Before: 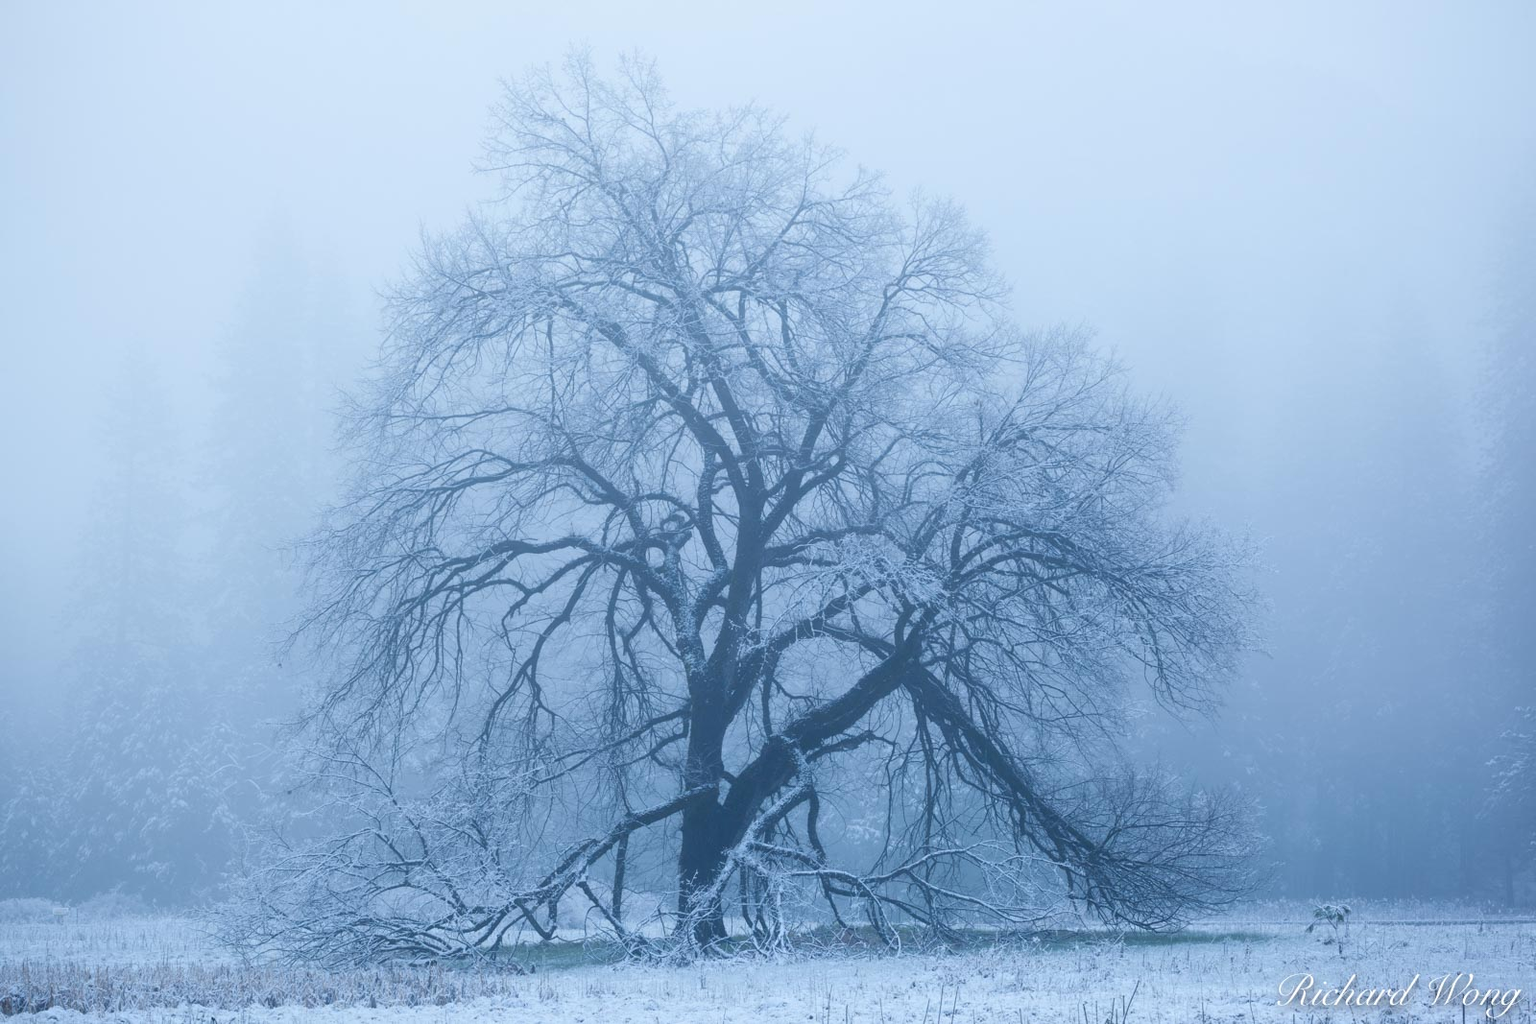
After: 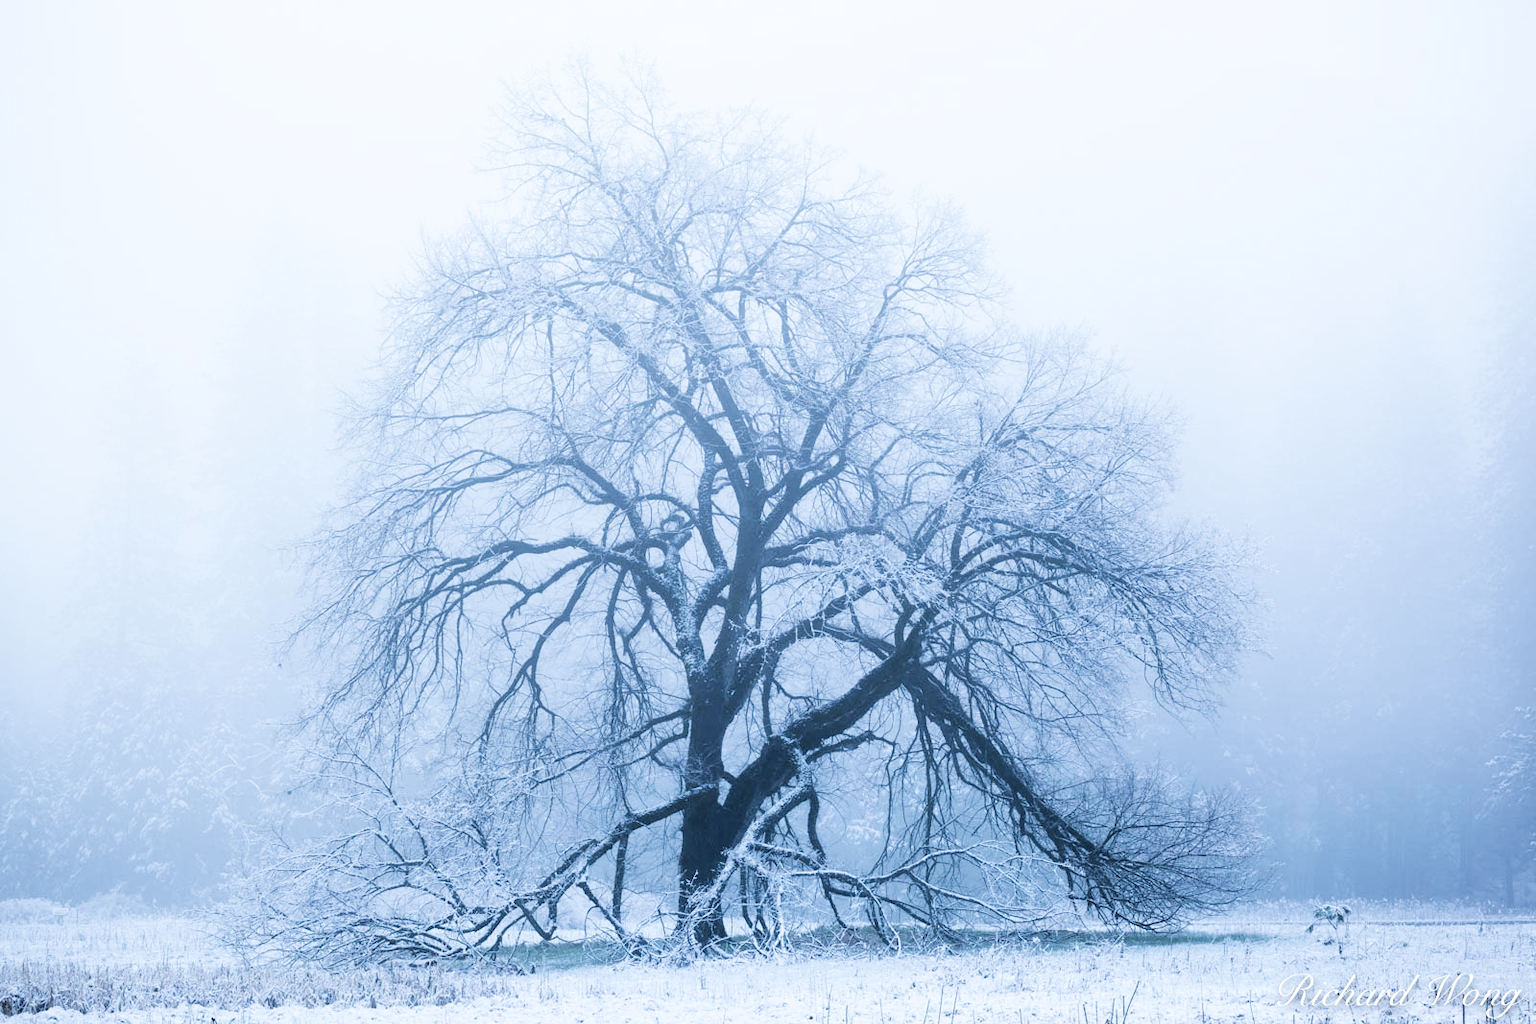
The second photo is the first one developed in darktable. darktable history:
filmic rgb: black relative exposure -5 EV, white relative exposure 3.5 EV, hardness 3.19, contrast 1.2, highlights saturation mix -50%
tone equalizer: -8 EV -1.08 EV, -7 EV -1.01 EV, -6 EV -0.867 EV, -5 EV -0.578 EV, -3 EV 0.578 EV, -2 EV 0.867 EV, -1 EV 1.01 EV, +0 EV 1.08 EV, edges refinement/feathering 500, mask exposure compensation -1.57 EV, preserve details no
